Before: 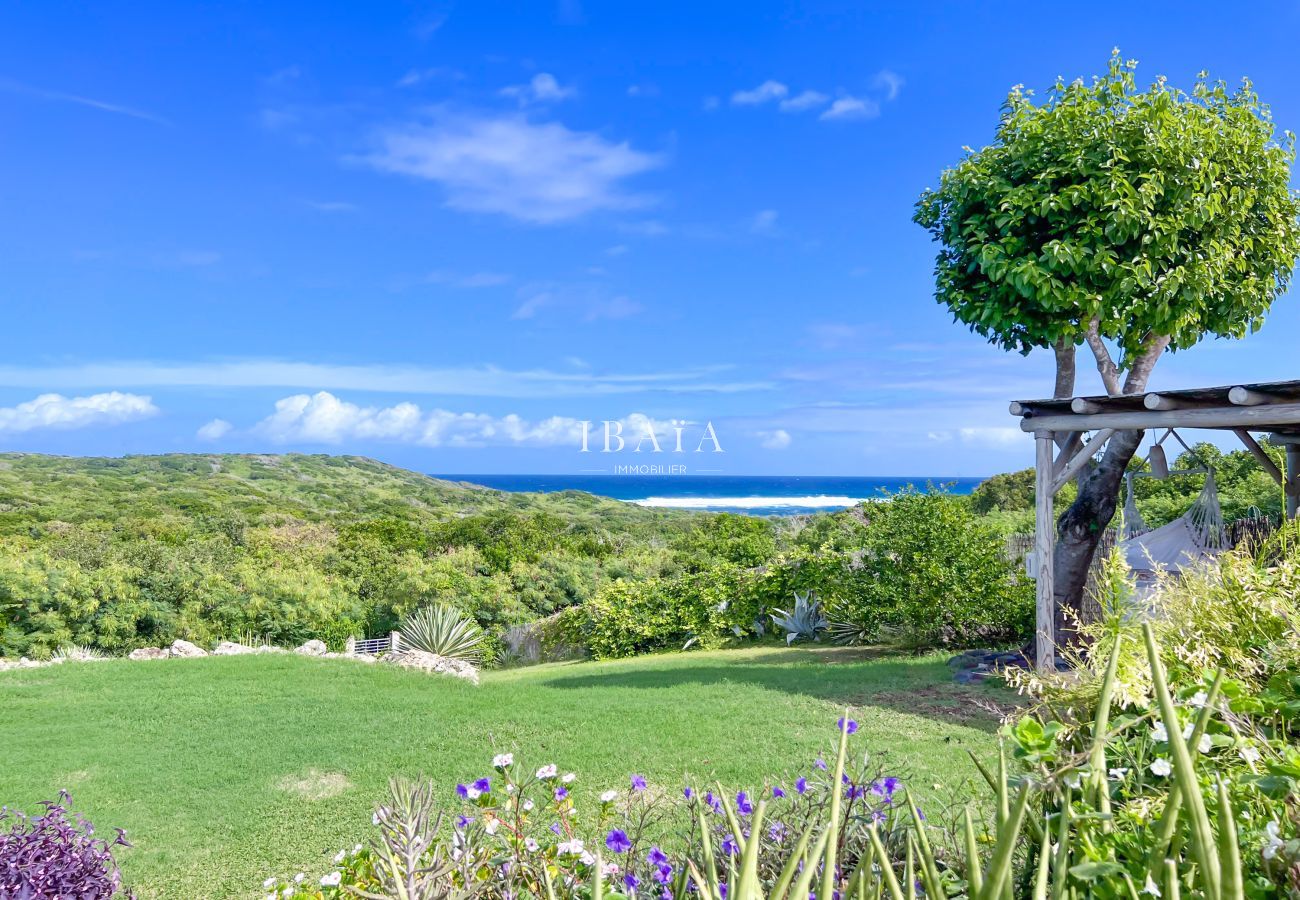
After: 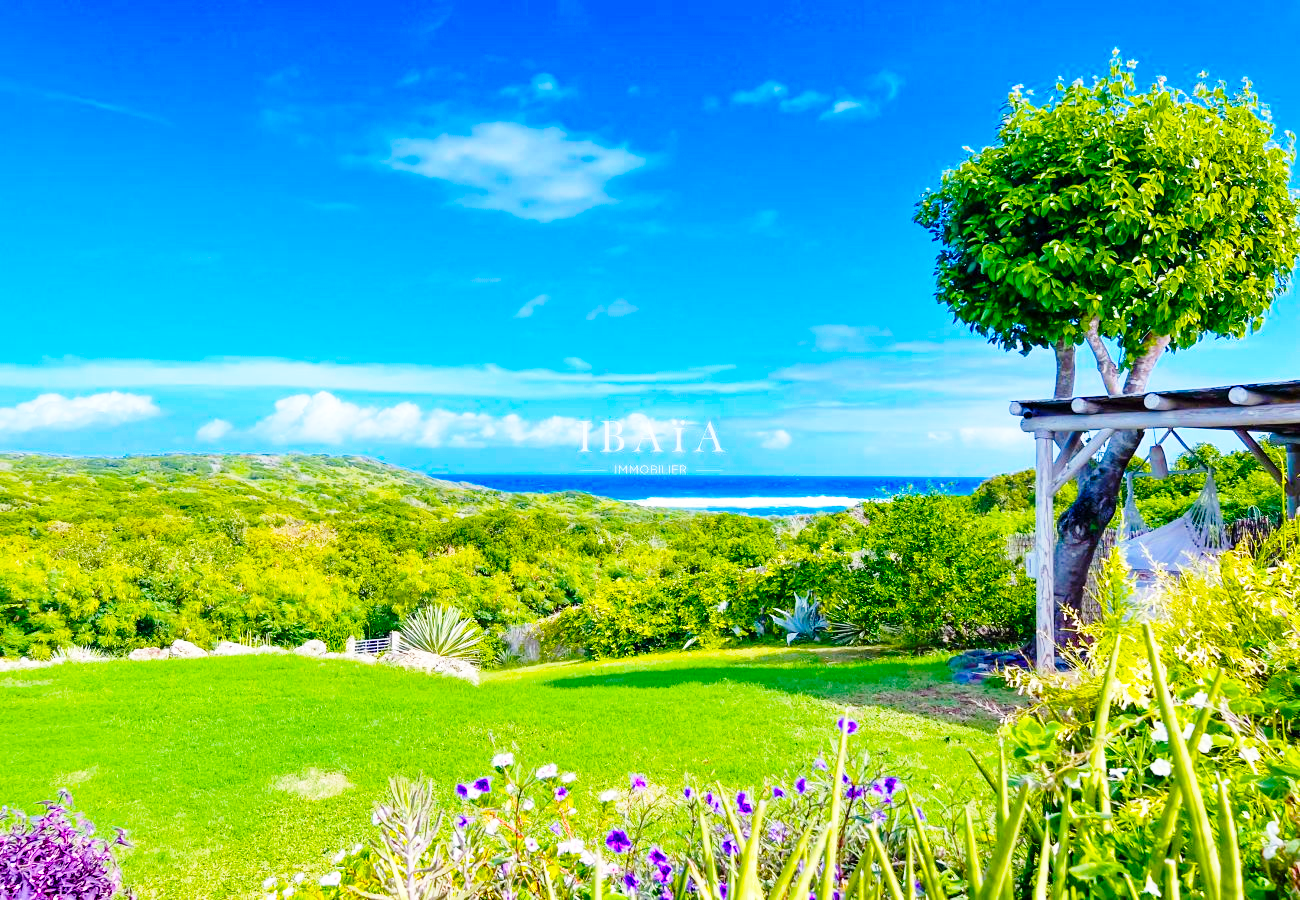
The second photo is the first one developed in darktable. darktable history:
color balance rgb: perceptual saturation grading › global saturation 98.992%
base curve: curves: ch0 [(0, 0) (0.028, 0.03) (0.121, 0.232) (0.46, 0.748) (0.859, 0.968) (1, 1)], preserve colors none
